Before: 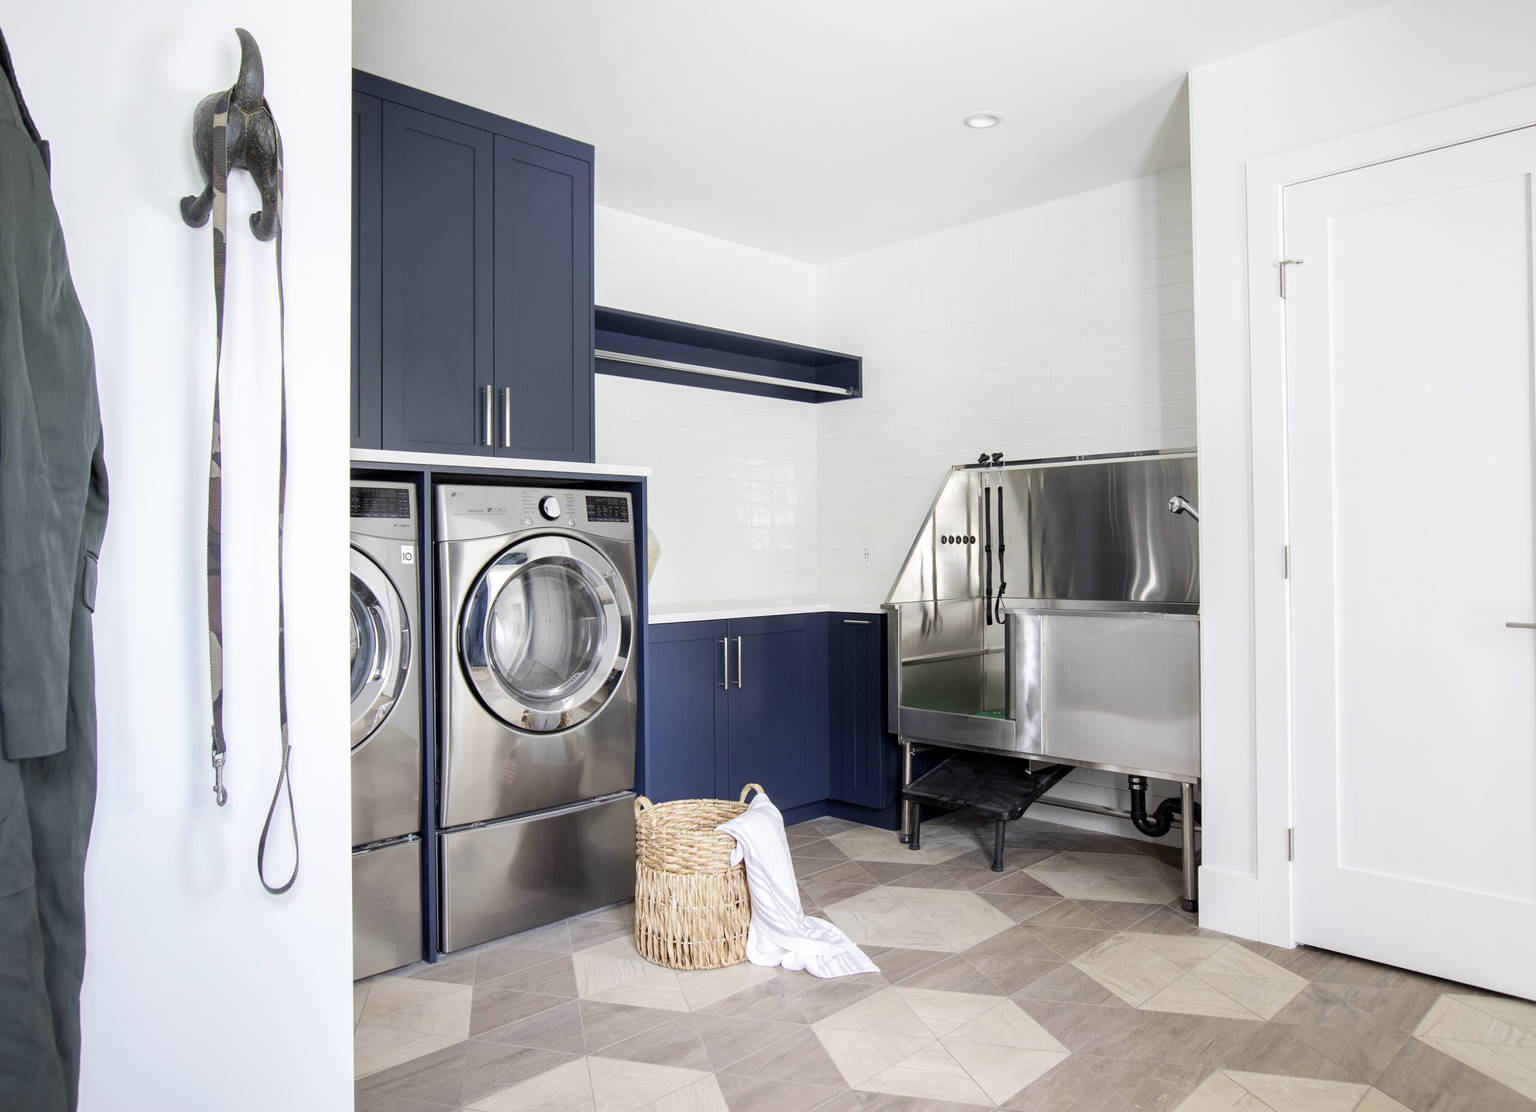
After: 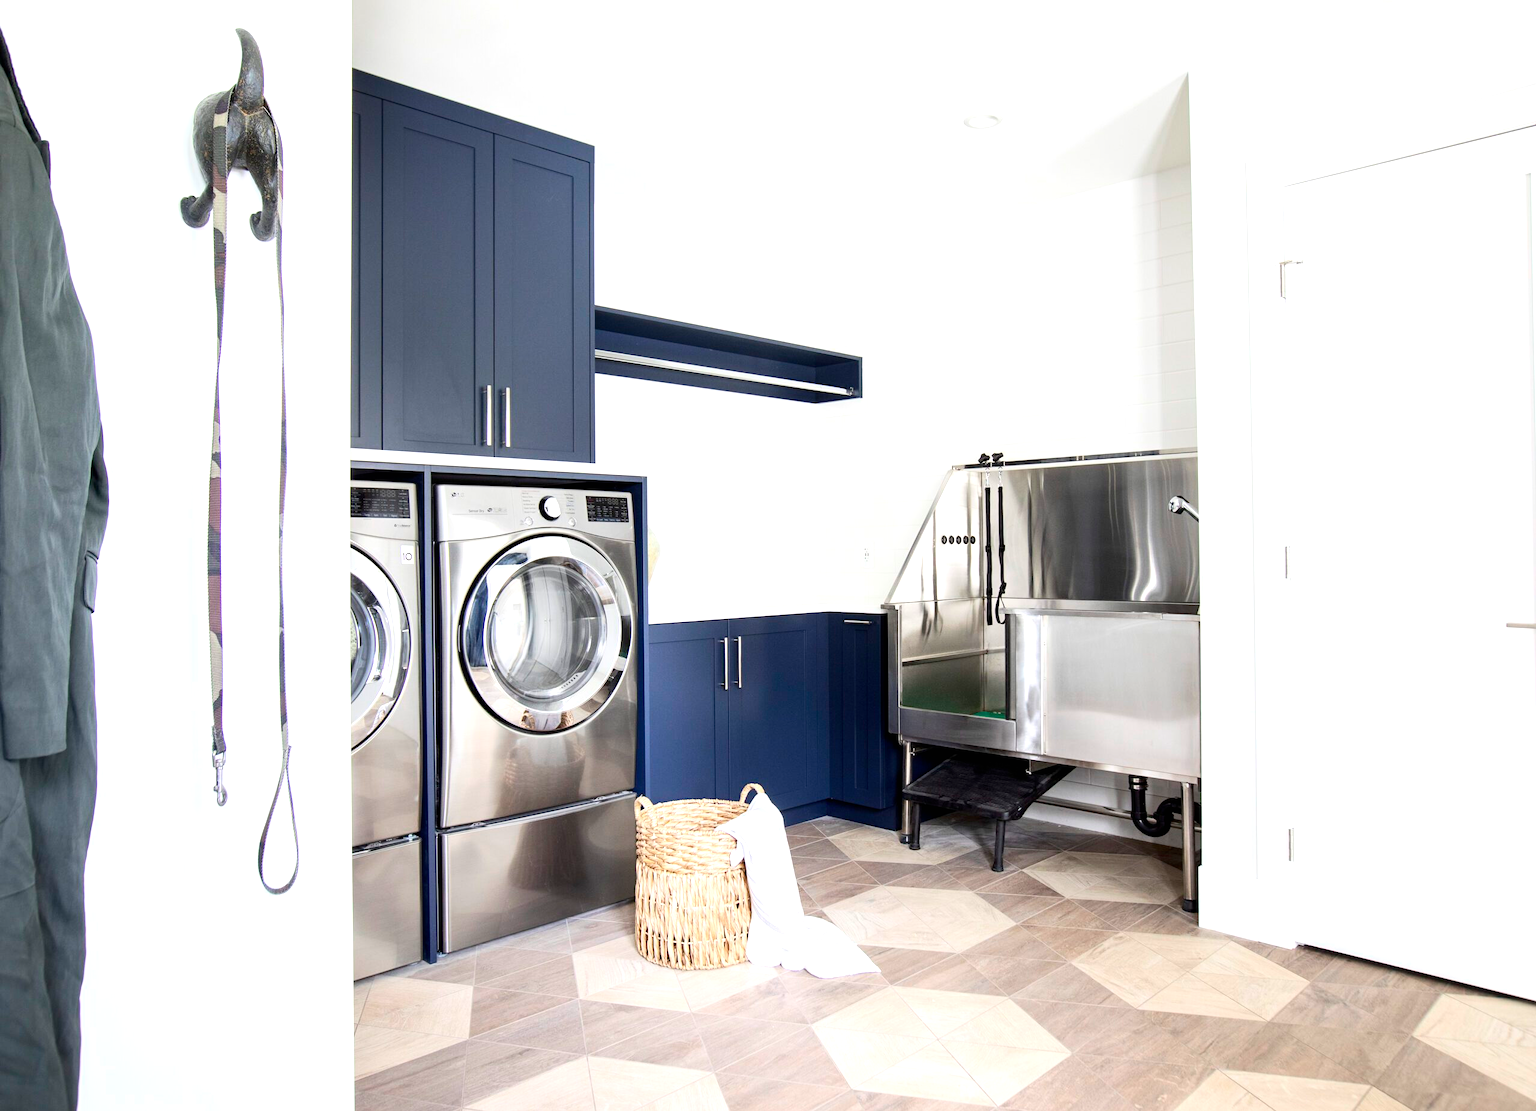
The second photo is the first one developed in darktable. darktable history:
exposure: black level correction 0, exposure 0.6 EV, compensate exposure bias true, compensate highlight preservation false
contrast brightness saturation: contrast 0.15, brightness -0.01, saturation 0.1
